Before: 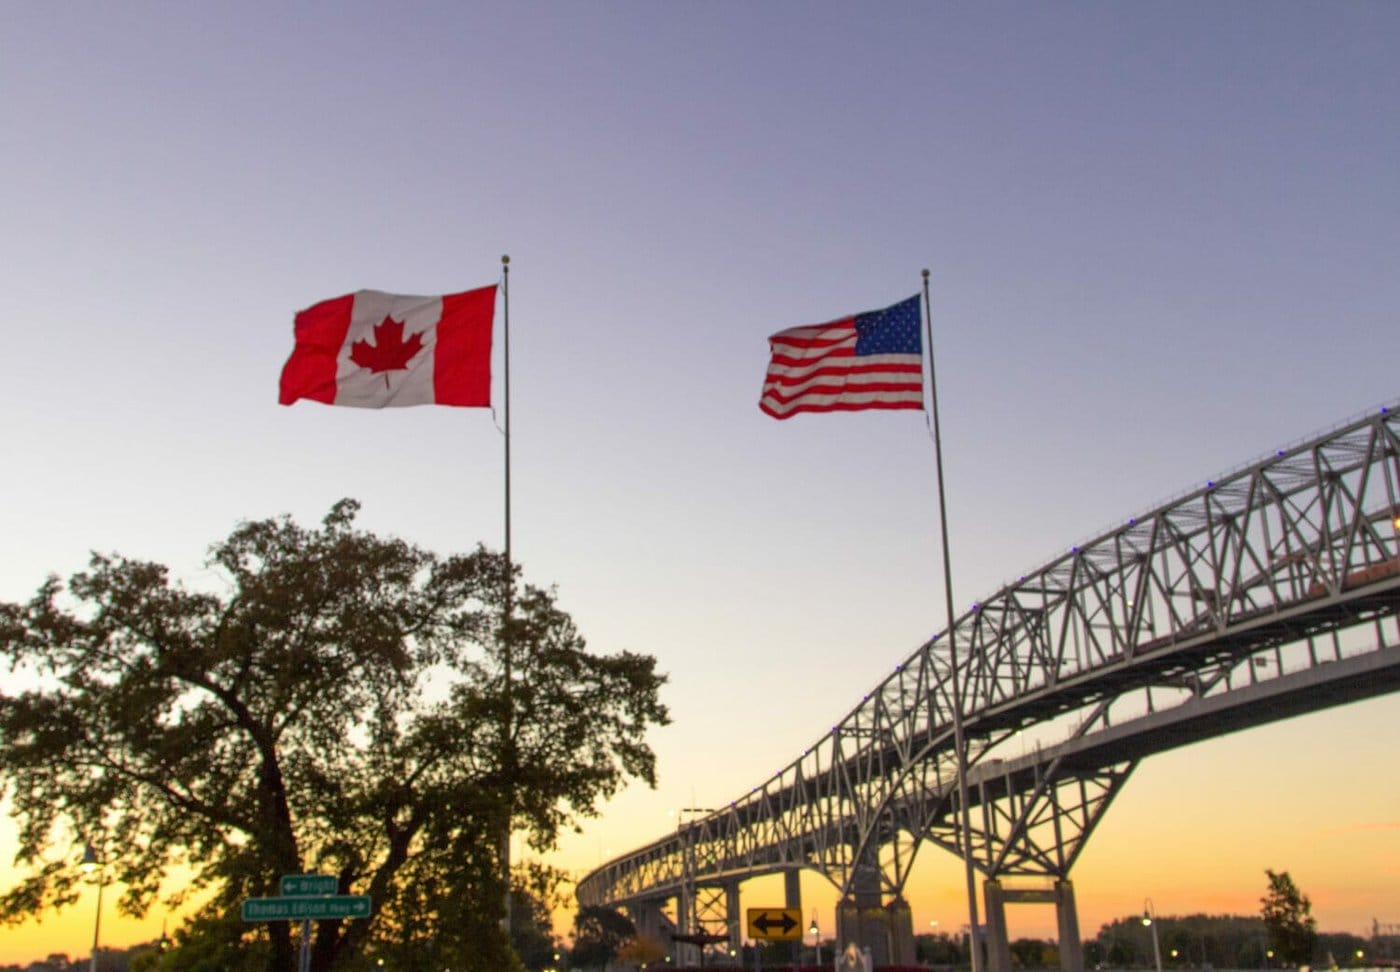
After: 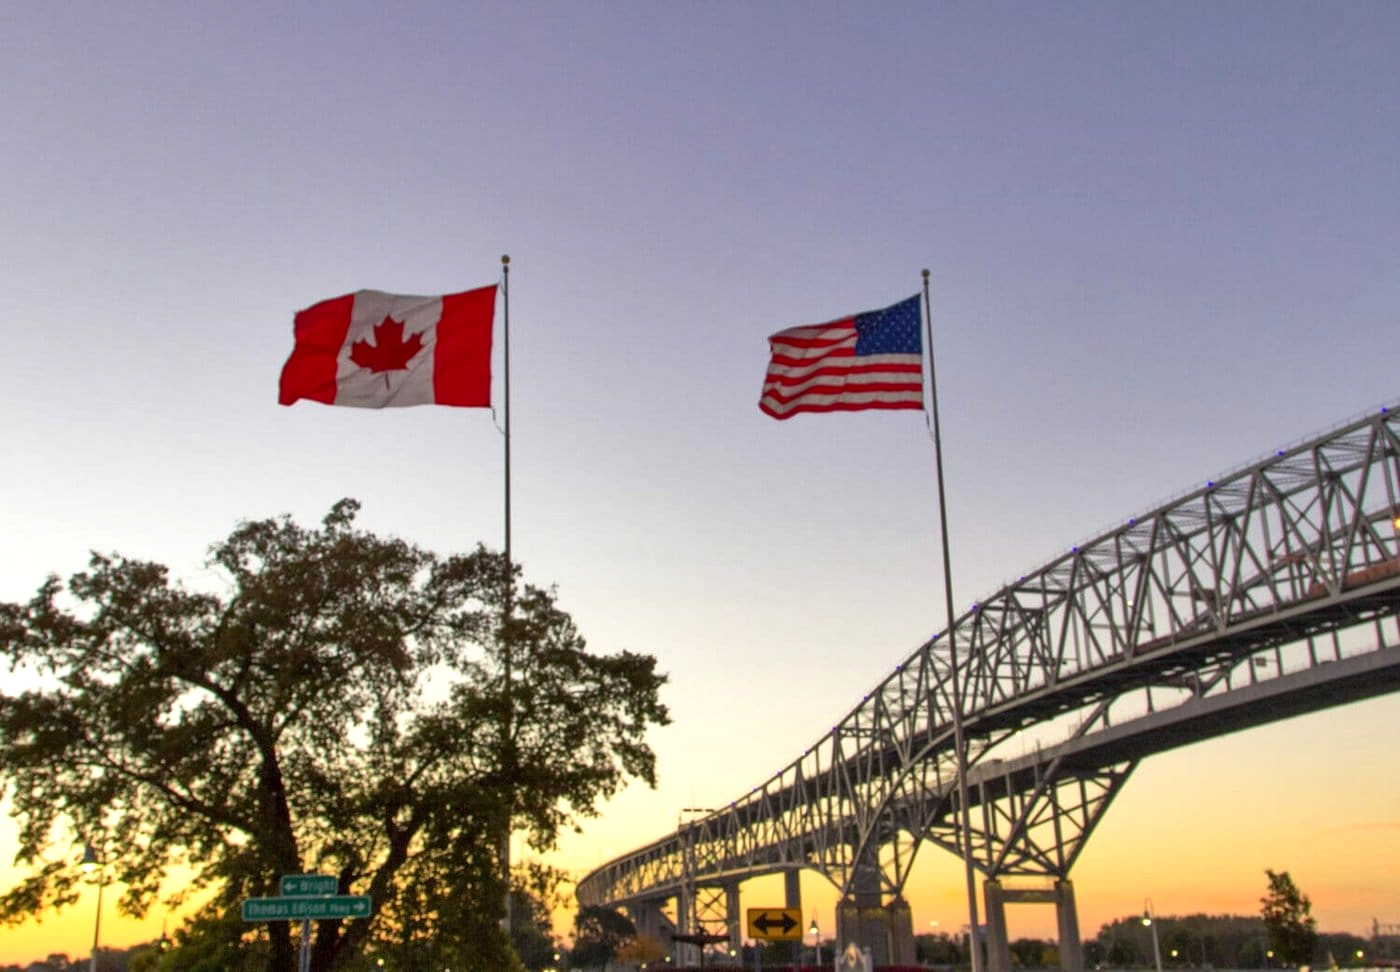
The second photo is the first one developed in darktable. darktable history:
exposure: black level correction 0.001, exposure 0.191 EV, compensate highlight preservation false
shadows and highlights: soften with gaussian
